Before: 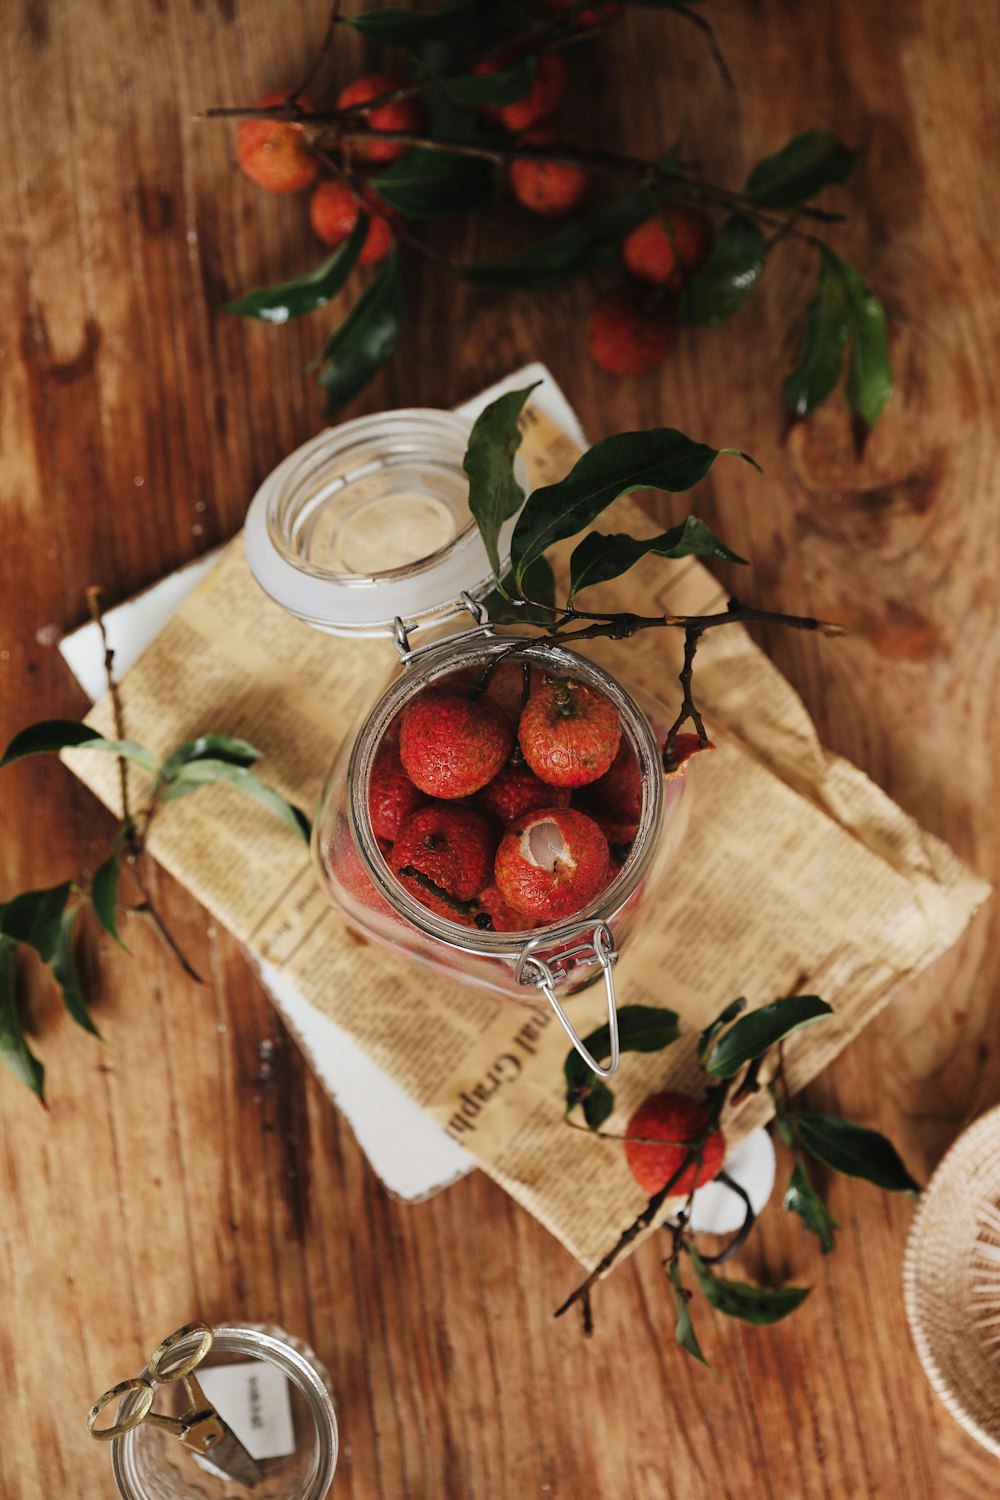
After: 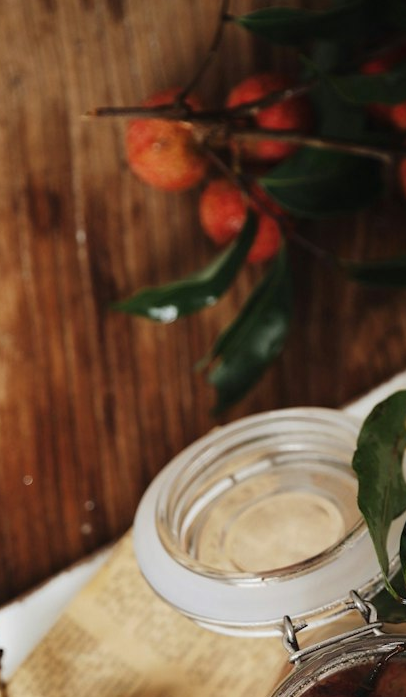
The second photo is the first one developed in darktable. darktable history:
crop and rotate: left 11.17%, top 0.094%, right 48.181%, bottom 53.421%
